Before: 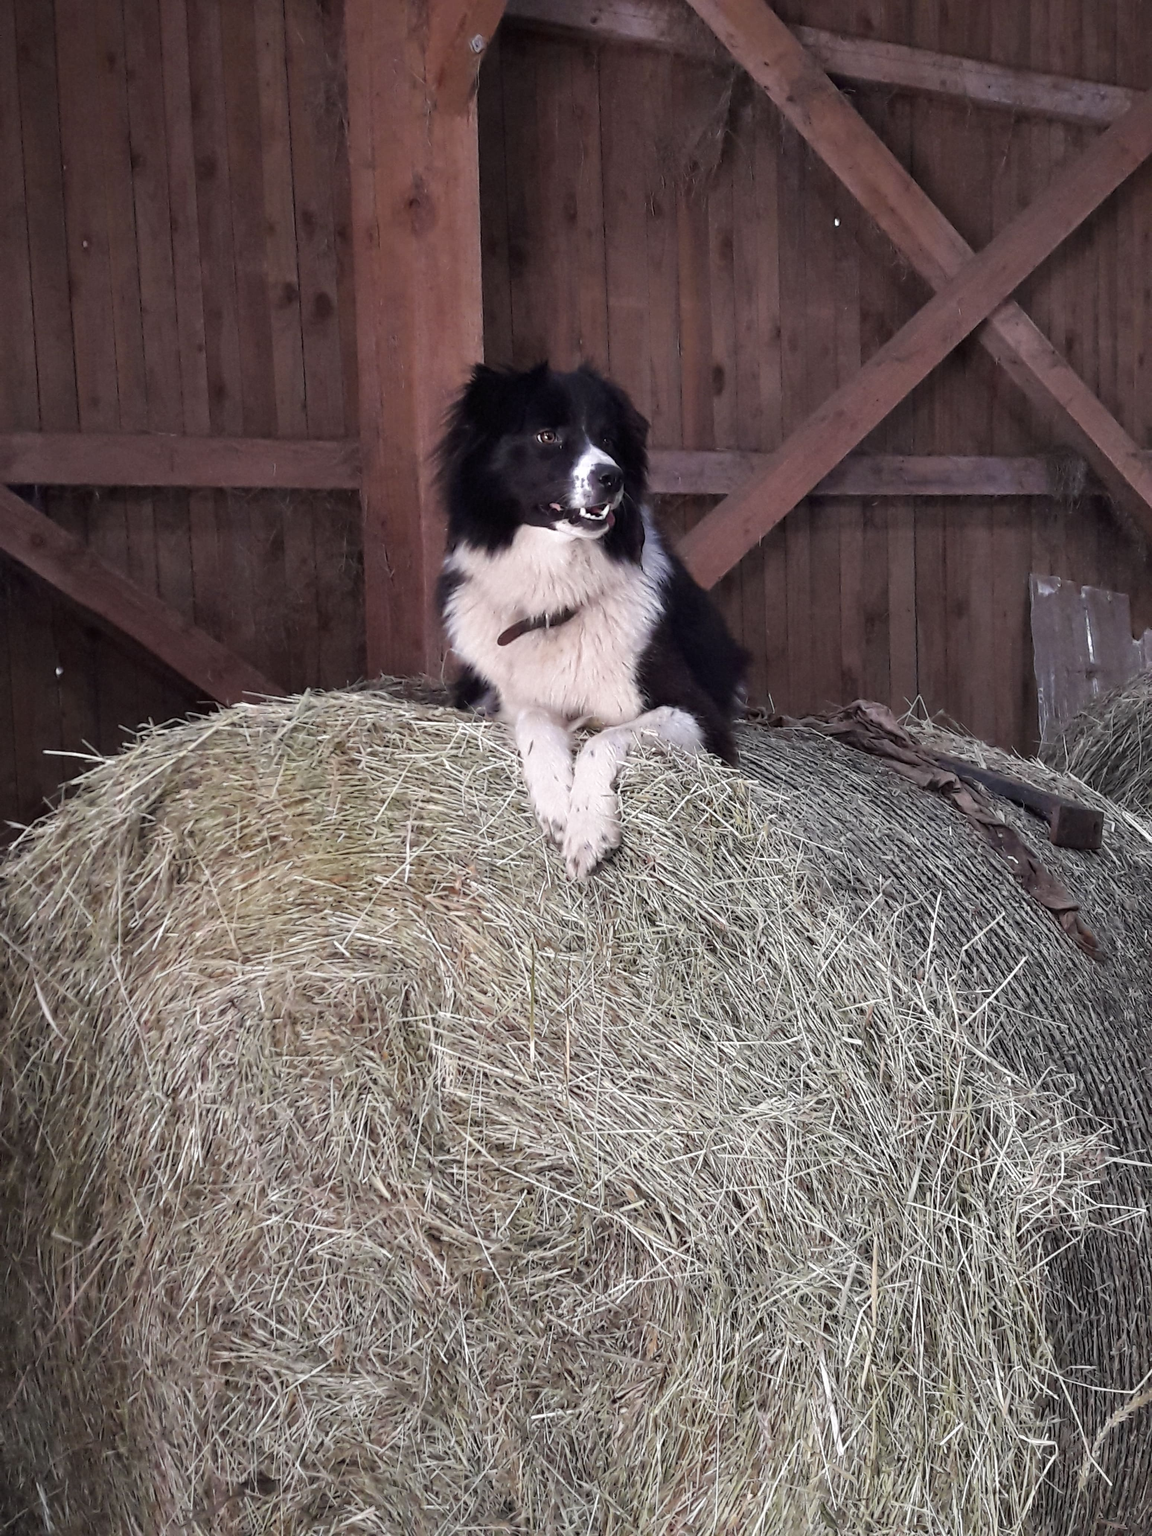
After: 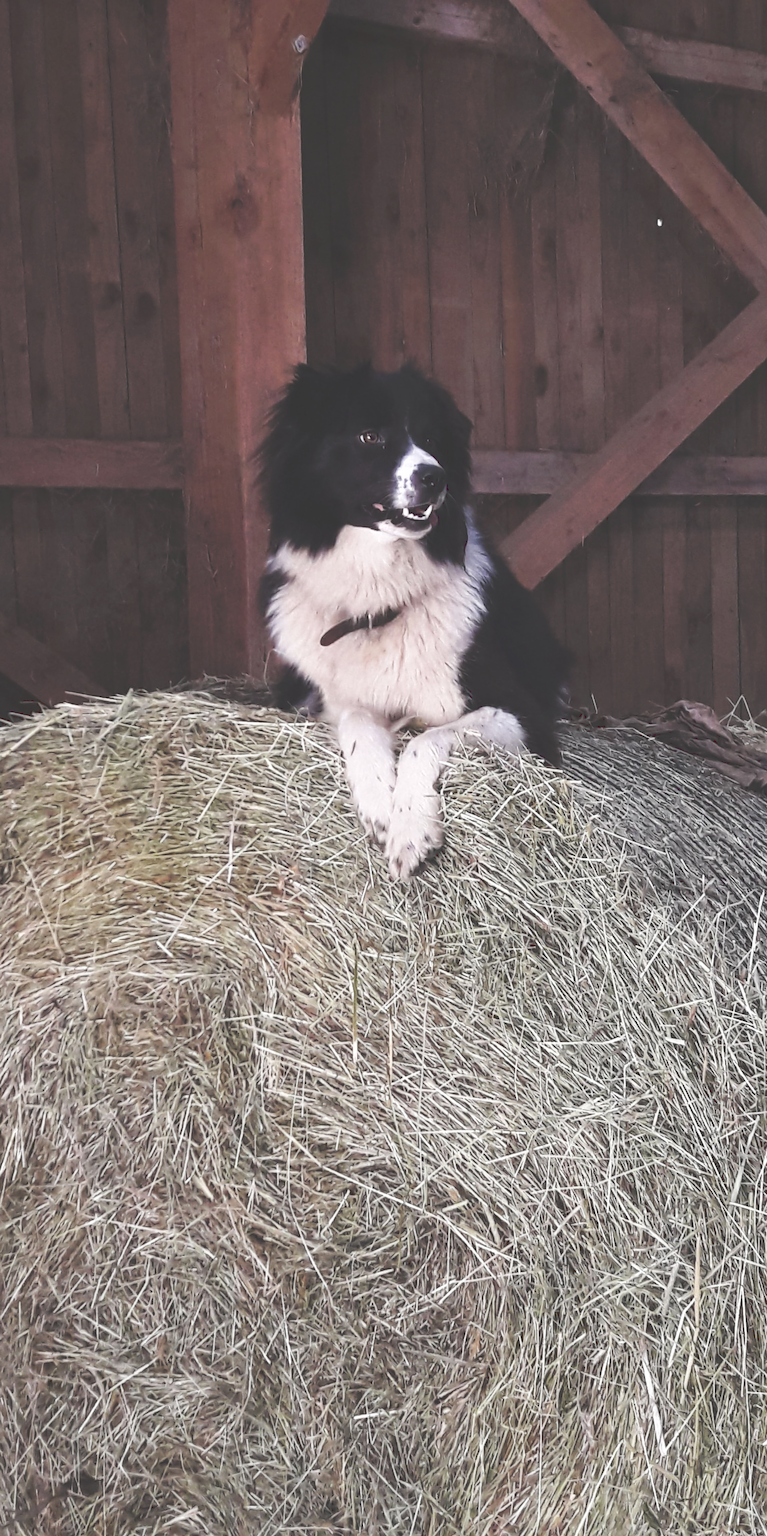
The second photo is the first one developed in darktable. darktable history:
contrast brightness saturation: contrast 0.03, brightness -0.04
crop: left 15.419%, right 17.914%
tone curve: curves: ch0 [(0, 0) (0.003, 0.224) (0.011, 0.229) (0.025, 0.234) (0.044, 0.242) (0.069, 0.249) (0.1, 0.256) (0.136, 0.265) (0.177, 0.285) (0.224, 0.304) (0.277, 0.337) (0.335, 0.385) (0.399, 0.435) (0.468, 0.507) (0.543, 0.59) (0.623, 0.674) (0.709, 0.763) (0.801, 0.852) (0.898, 0.931) (1, 1)], preserve colors none
white balance: emerald 1
